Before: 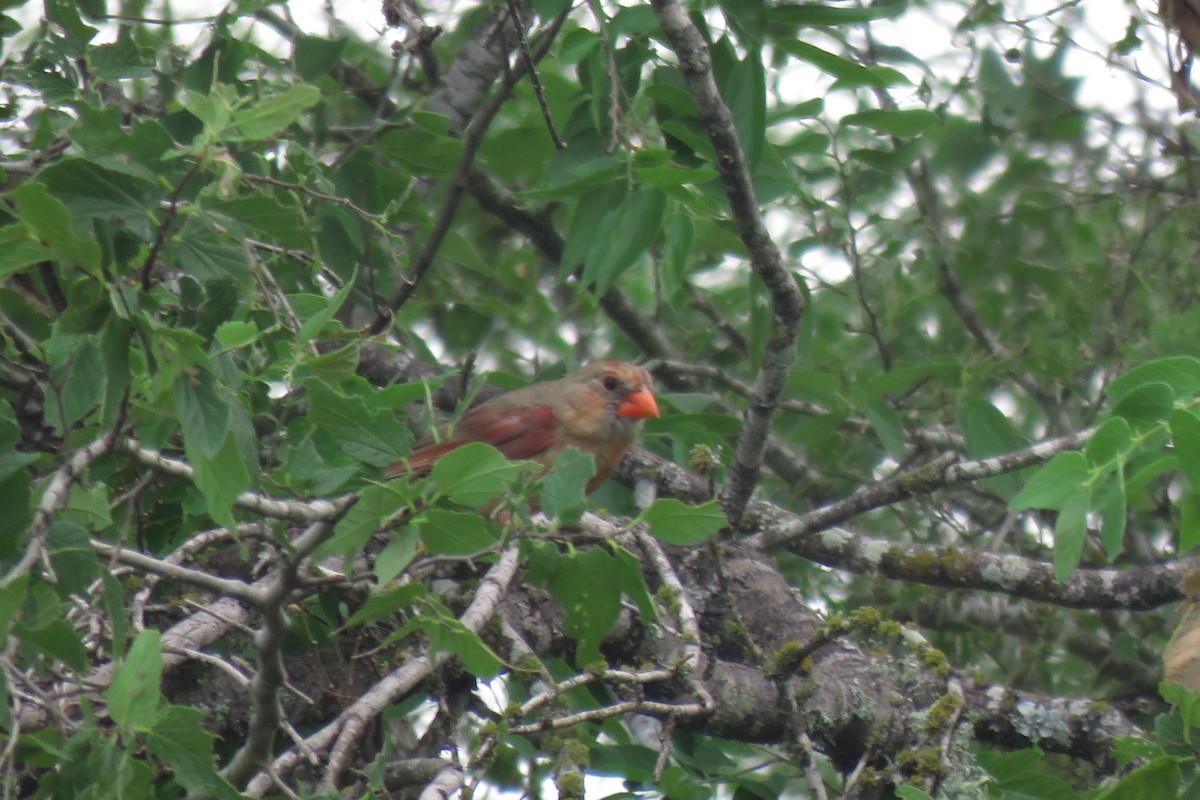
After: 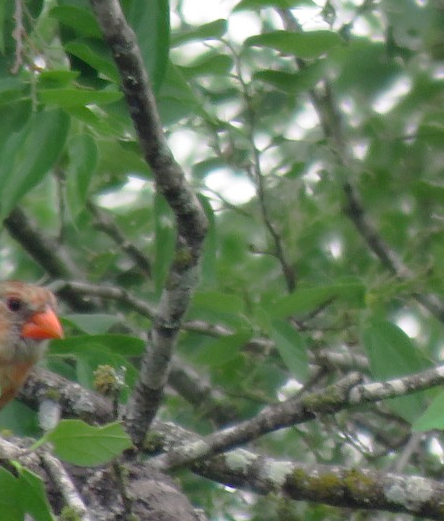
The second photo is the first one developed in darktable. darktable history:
crop and rotate: left 49.691%, top 10.095%, right 13.265%, bottom 24.76%
tone curve: curves: ch0 [(0.024, 0) (0.075, 0.034) (0.145, 0.098) (0.257, 0.259) (0.408, 0.45) (0.611, 0.64) (0.81, 0.857) (1, 1)]; ch1 [(0, 0) (0.287, 0.198) (0.501, 0.506) (0.56, 0.57) (0.712, 0.777) (0.976, 0.992)]; ch2 [(0, 0) (0.5, 0.5) (0.523, 0.552) (0.59, 0.603) (0.681, 0.754) (1, 1)], preserve colors none
